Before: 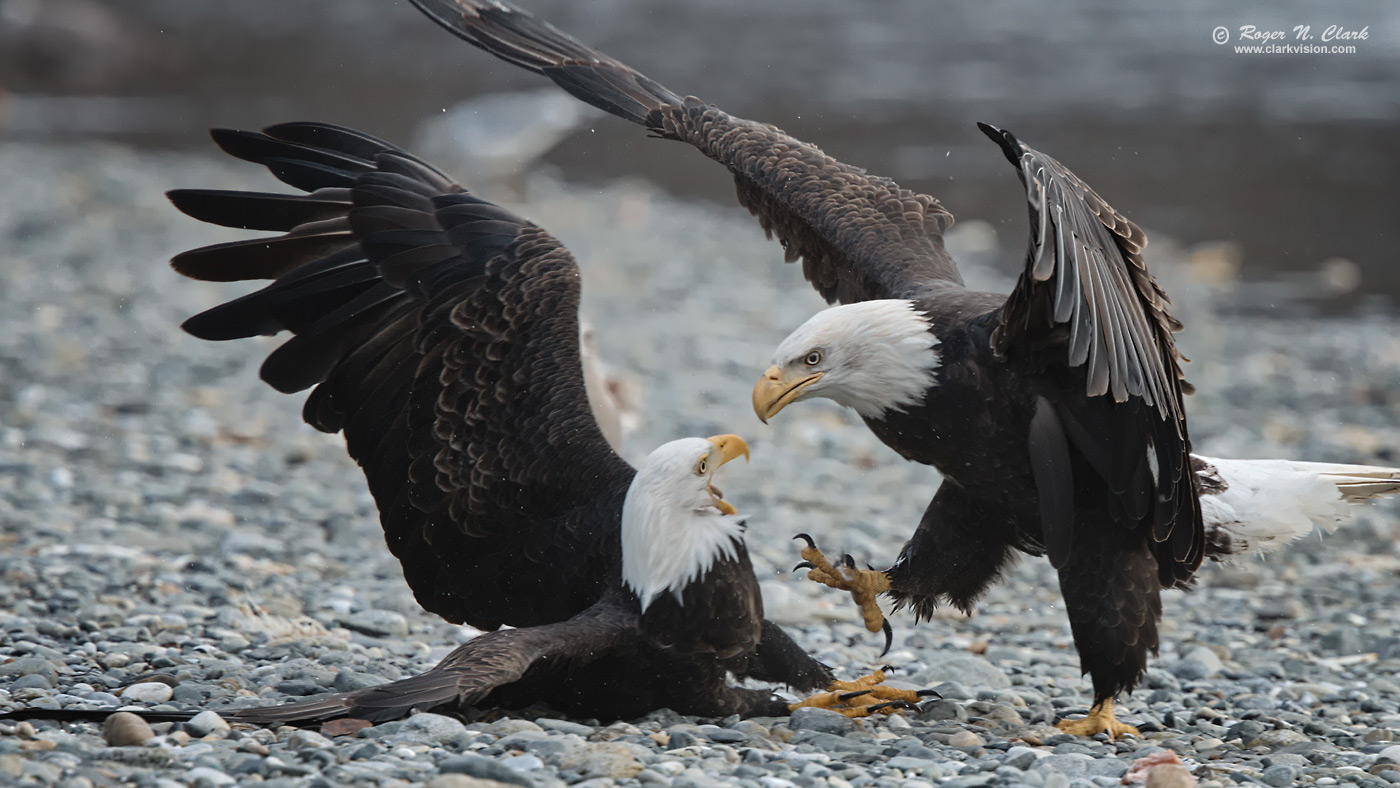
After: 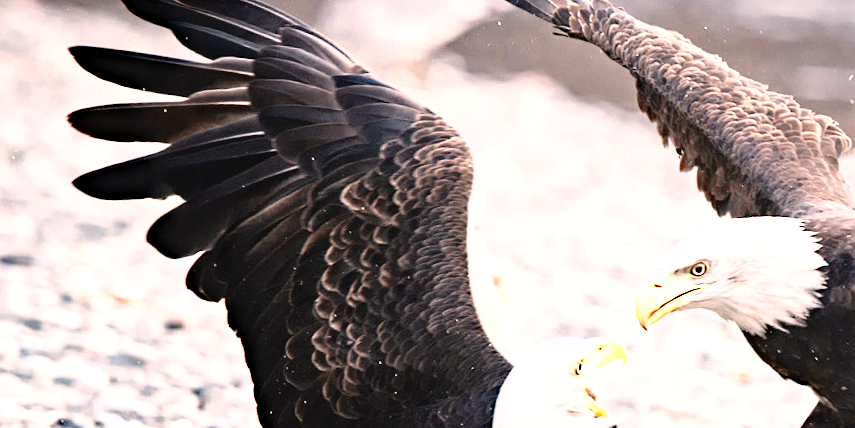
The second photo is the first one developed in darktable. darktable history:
exposure: black level correction 0, exposure 1 EV, compensate exposure bias true, compensate highlight preservation false
crop and rotate: angle -4.99°, left 2.122%, top 6.945%, right 27.566%, bottom 30.519%
haze removal: strength 0.29, distance 0.25, compatibility mode true, adaptive false
color correction: highlights a* 12.23, highlights b* 5.41
base curve: curves: ch0 [(0, 0) (0.012, 0.01) (0.073, 0.168) (0.31, 0.711) (0.645, 0.957) (1, 1)], preserve colors none
color zones: curves: ch0 [(0.018, 0.548) (0.197, 0.654) (0.425, 0.447) (0.605, 0.658) (0.732, 0.579)]; ch1 [(0.105, 0.531) (0.224, 0.531) (0.386, 0.39) (0.618, 0.456) (0.732, 0.456) (0.956, 0.421)]; ch2 [(0.039, 0.583) (0.215, 0.465) (0.399, 0.544) (0.465, 0.548) (0.614, 0.447) (0.724, 0.43) (0.882, 0.623) (0.956, 0.632)]
